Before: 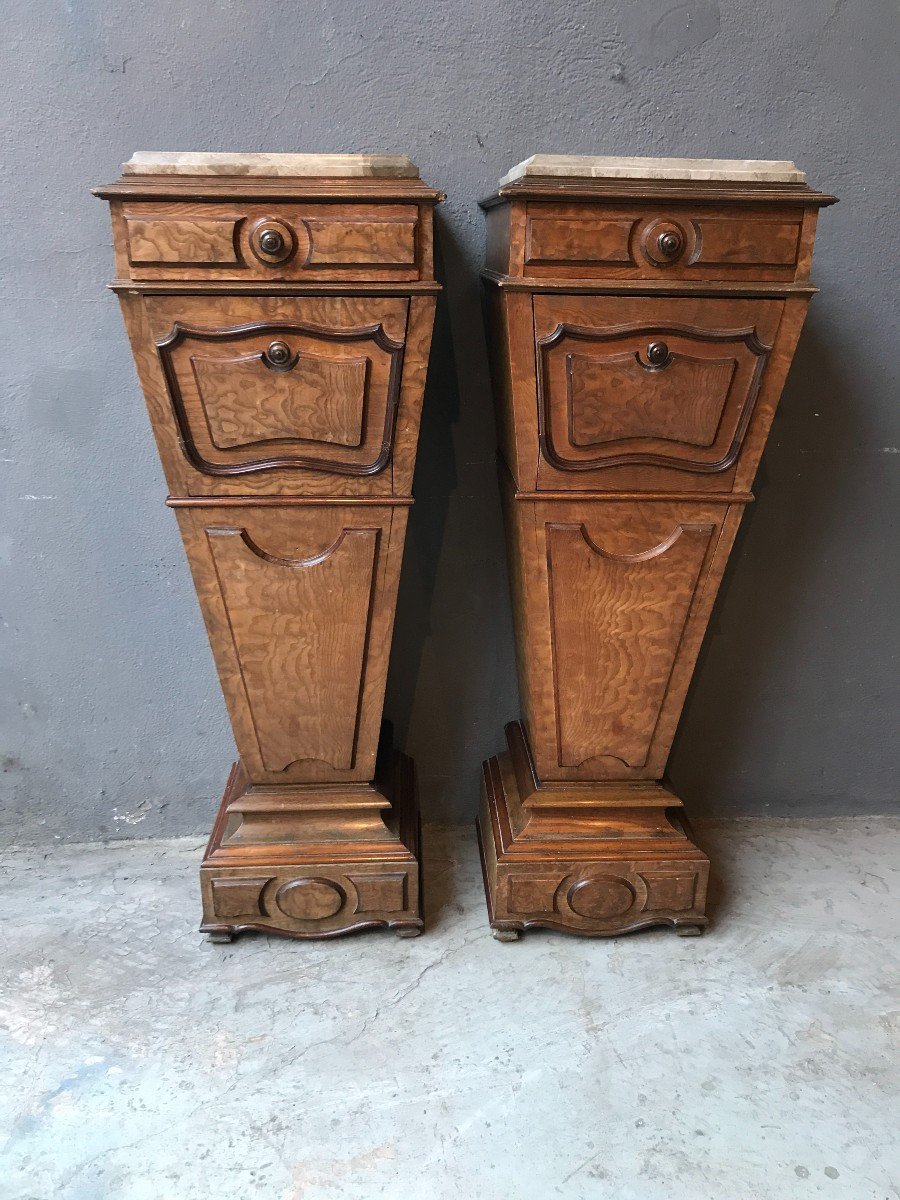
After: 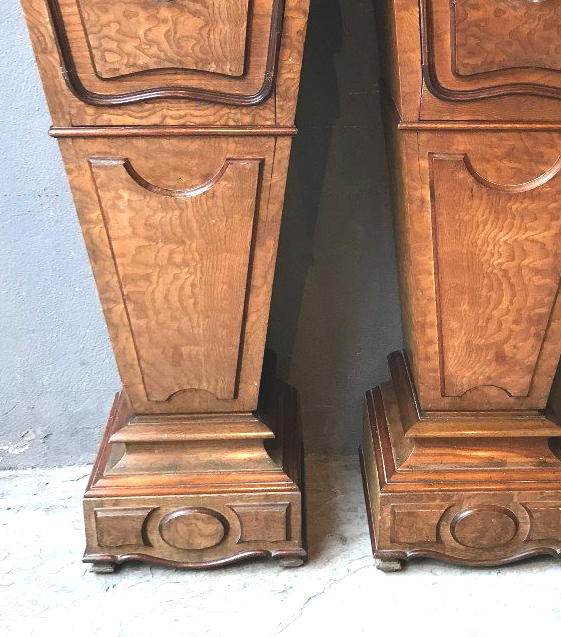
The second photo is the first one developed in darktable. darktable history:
local contrast: mode bilateral grid, contrast 100, coarseness 100, detail 90%, midtone range 0.2
exposure: black level correction -0.005, exposure 1.005 EV, compensate highlight preservation false
crop: left 13.052%, top 30.857%, right 24.604%, bottom 16.012%
